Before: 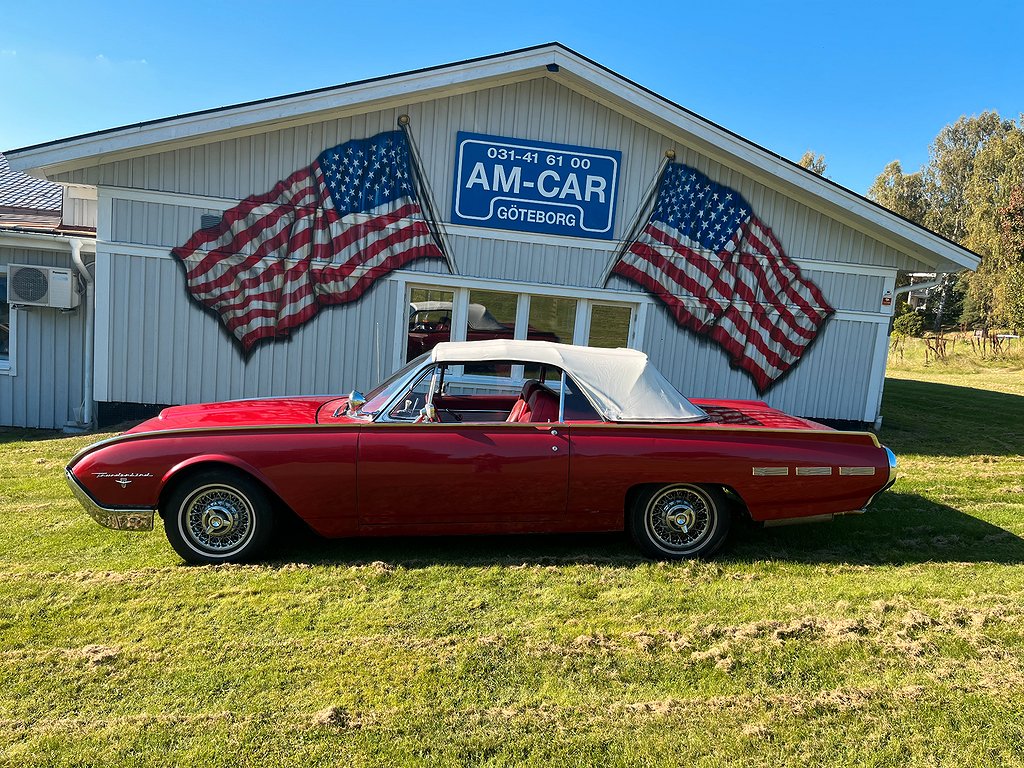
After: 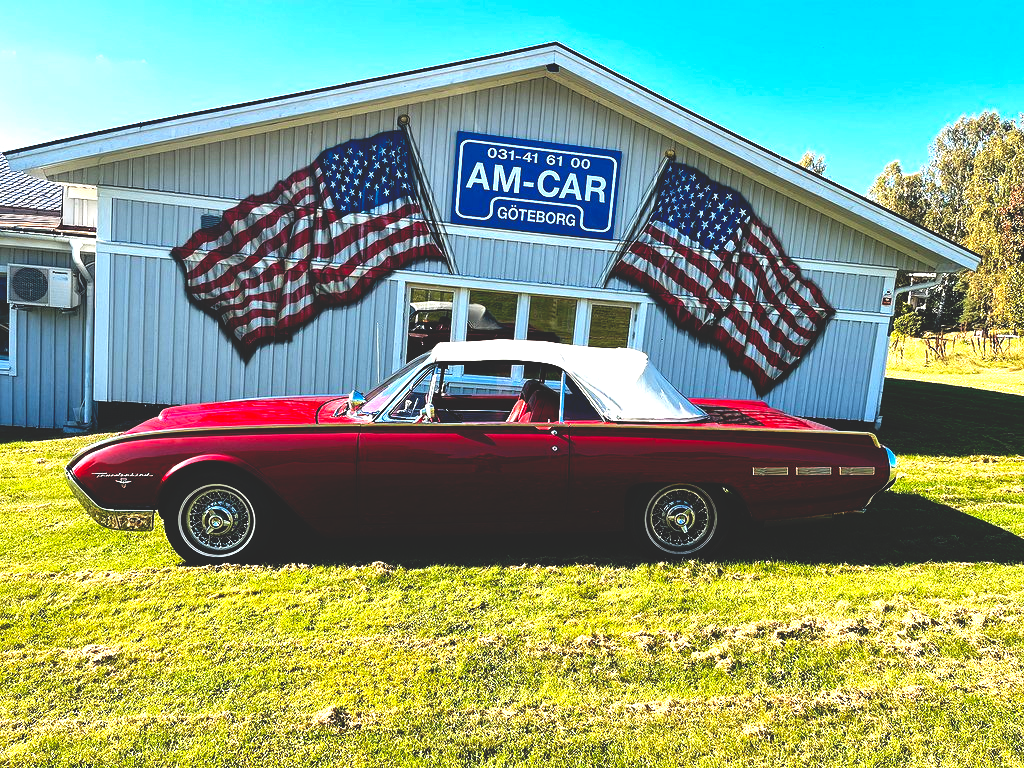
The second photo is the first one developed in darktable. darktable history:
base curve: curves: ch0 [(0, 0.02) (0.083, 0.036) (1, 1)], preserve colors none
exposure: exposure 1.061 EV, compensate highlight preservation false
